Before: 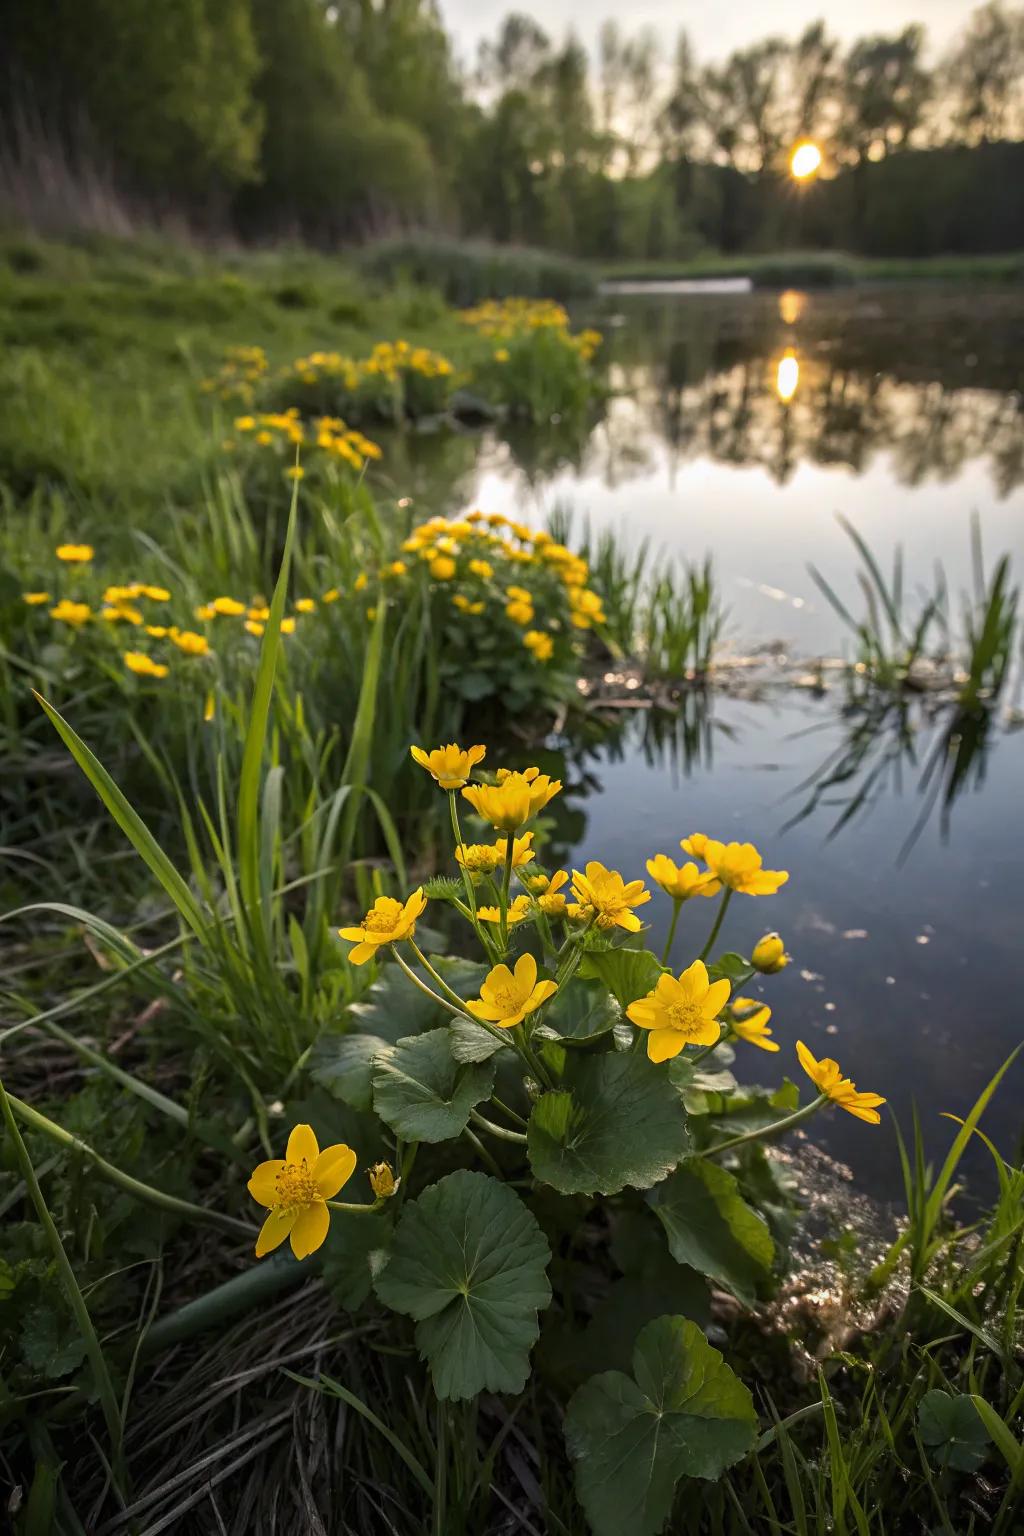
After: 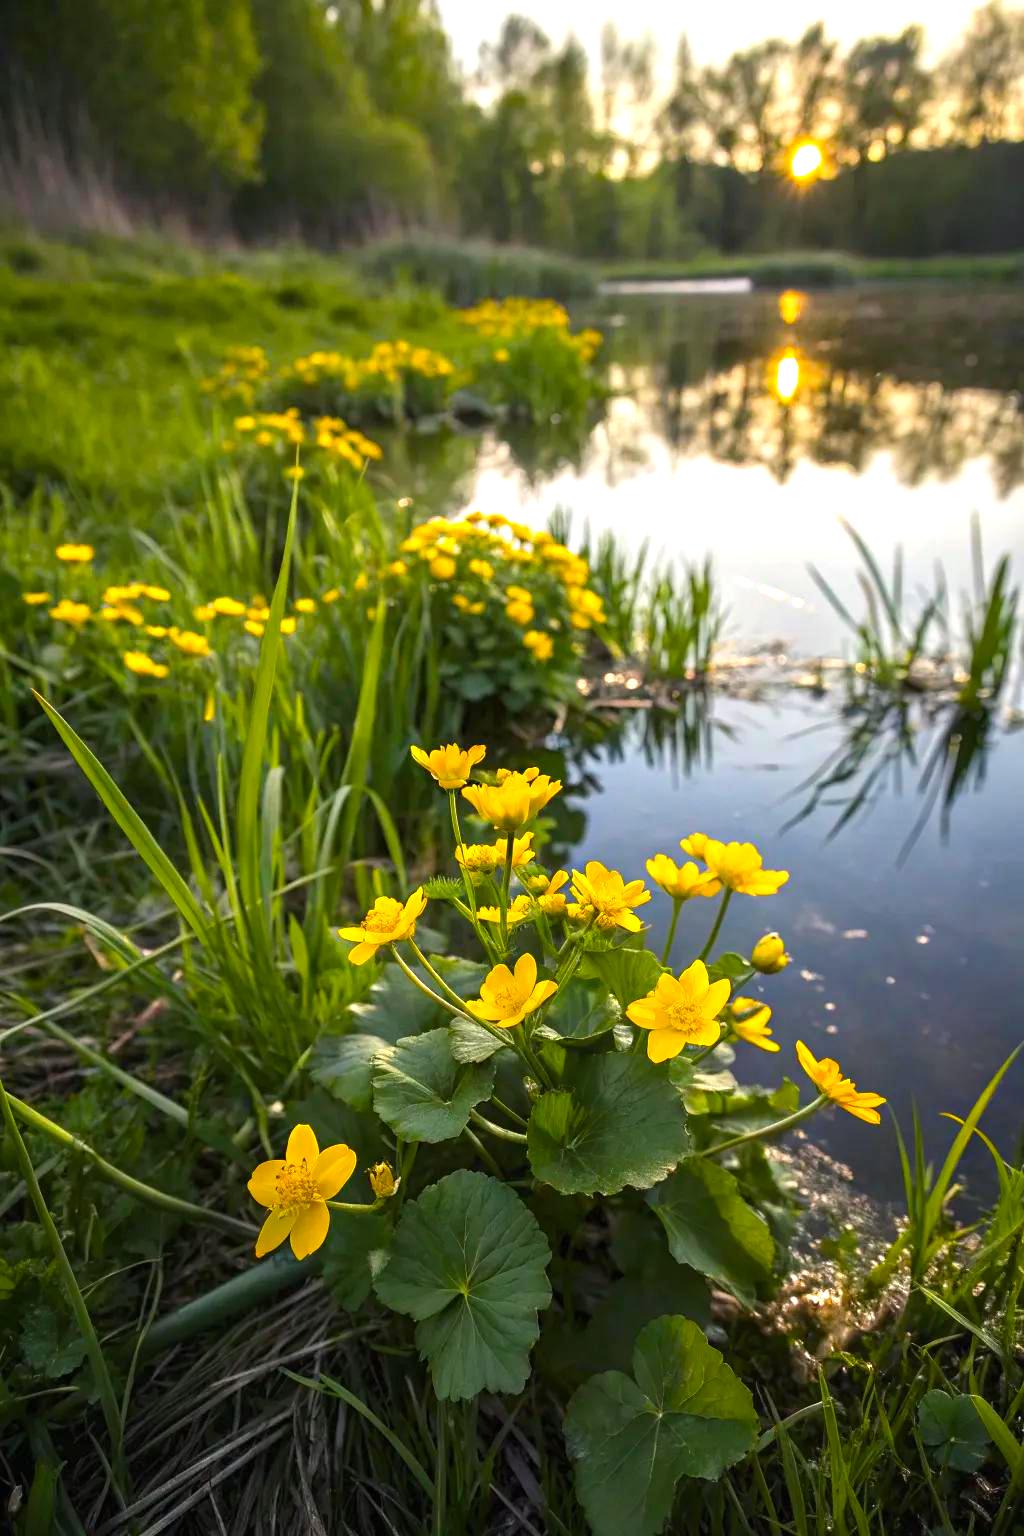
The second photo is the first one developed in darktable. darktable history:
color balance rgb: shadows lift › chroma 1.05%, shadows lift › hue 241.95°, perceptual saturation grading › global saturation 40.985%
exposure: black level correction 0, exposure 0.699 EV, compensate exposure bias true, compensate highlight preservation false
